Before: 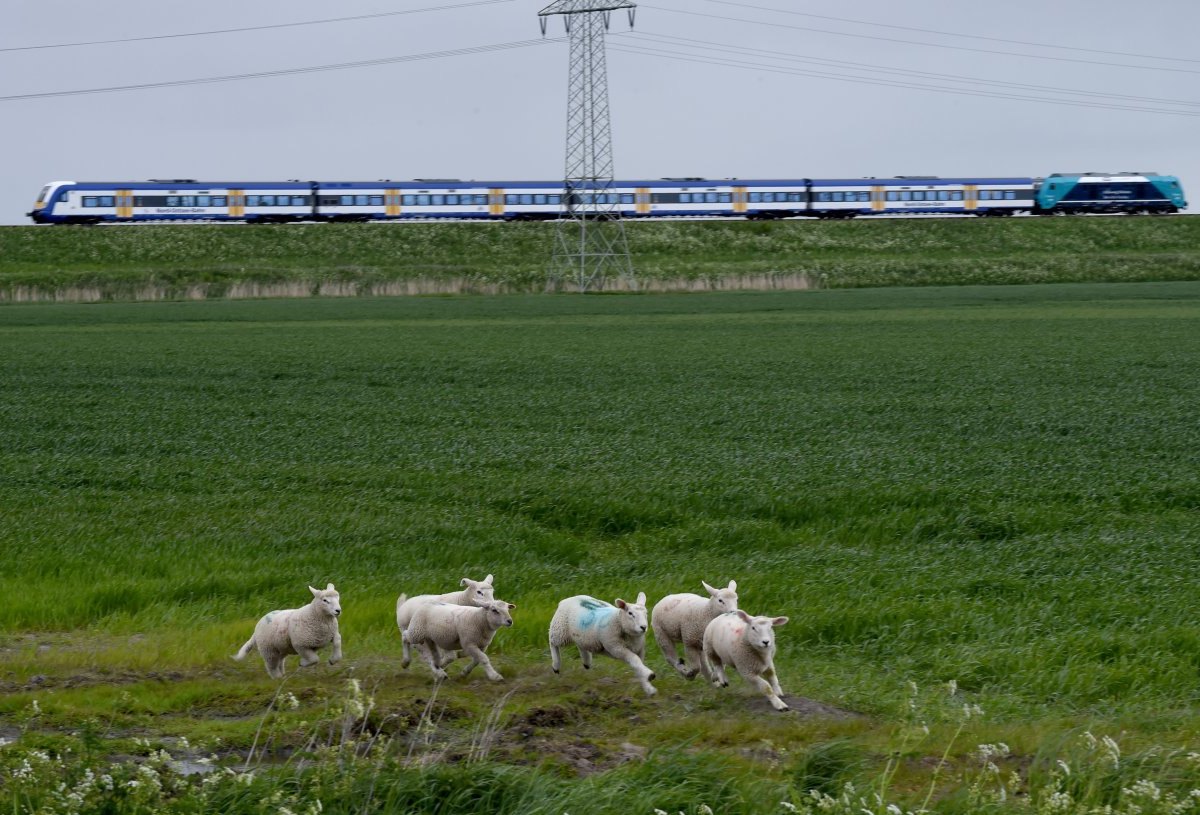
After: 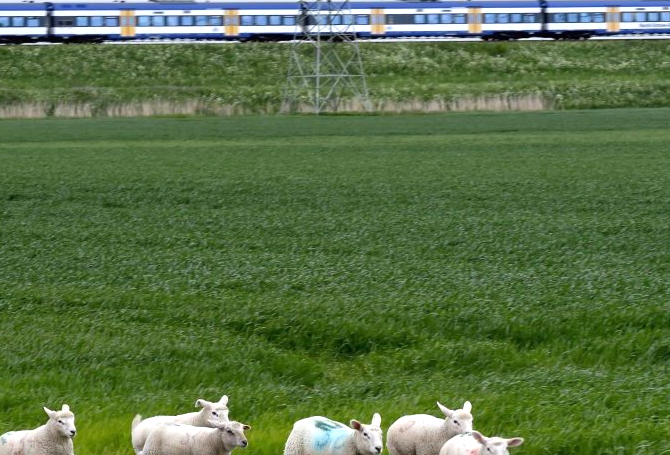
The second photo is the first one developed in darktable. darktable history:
exposure: black level correction 0, exposure 0.7 EV, compensate exposure bias true, compensate highlight preservation false
crop and rotate: left 22.13%, top 22.054%, right 22.026%, bottom 22.102%
